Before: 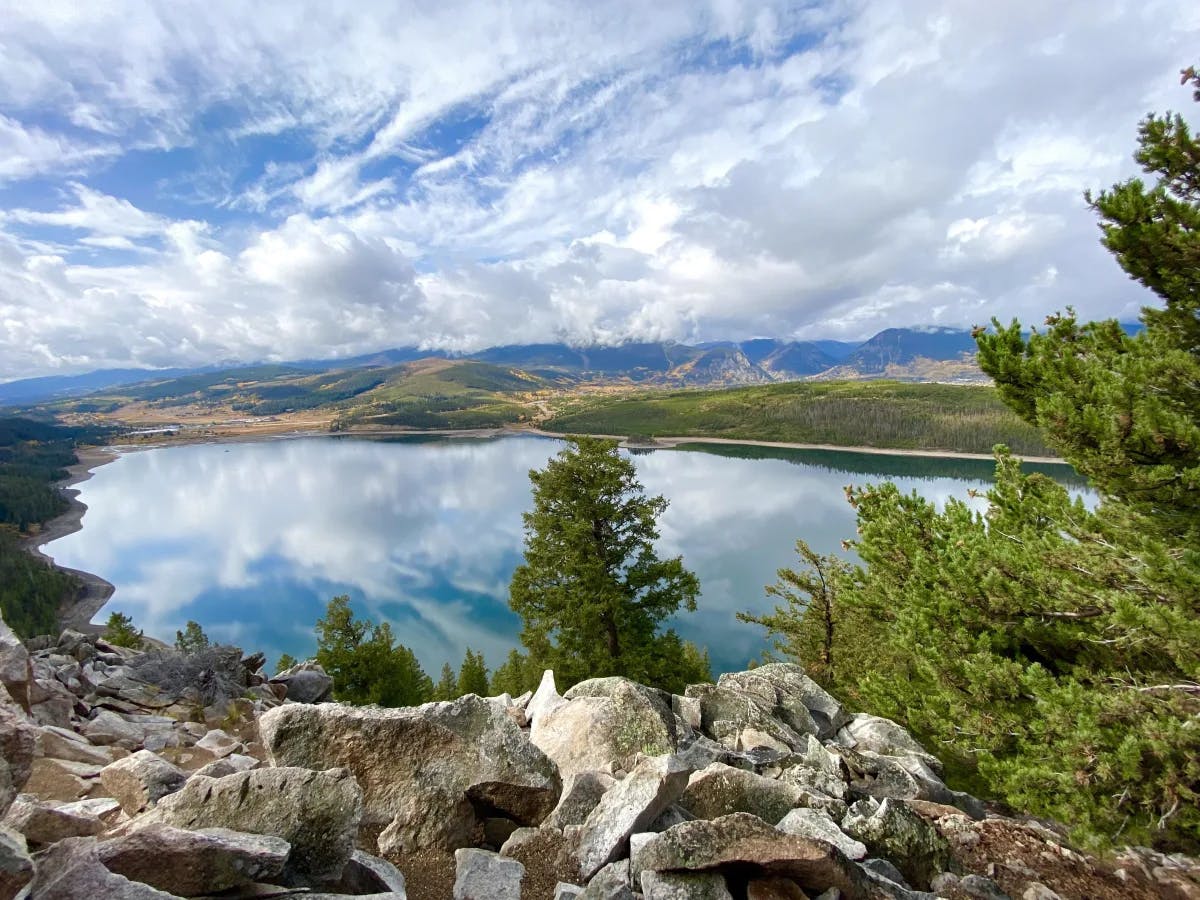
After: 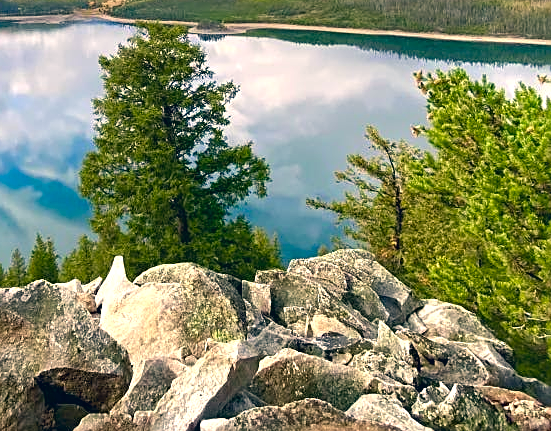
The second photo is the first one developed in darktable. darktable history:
crop: left 35.887%, top 46.09%, right 18.13%, bottom 6.016%
color correction: highlights a* 10.35, highlights b* 14.21, shadows a* -10.11, shadows b* -14.85
exposure: black level correction 0.001, exposure 0.499 EV, compensate highlight preservation false
contrast brightness saturation: contrast -0.019, brightness -0.008, saturation 0.04
sharpen: on, module defaults
